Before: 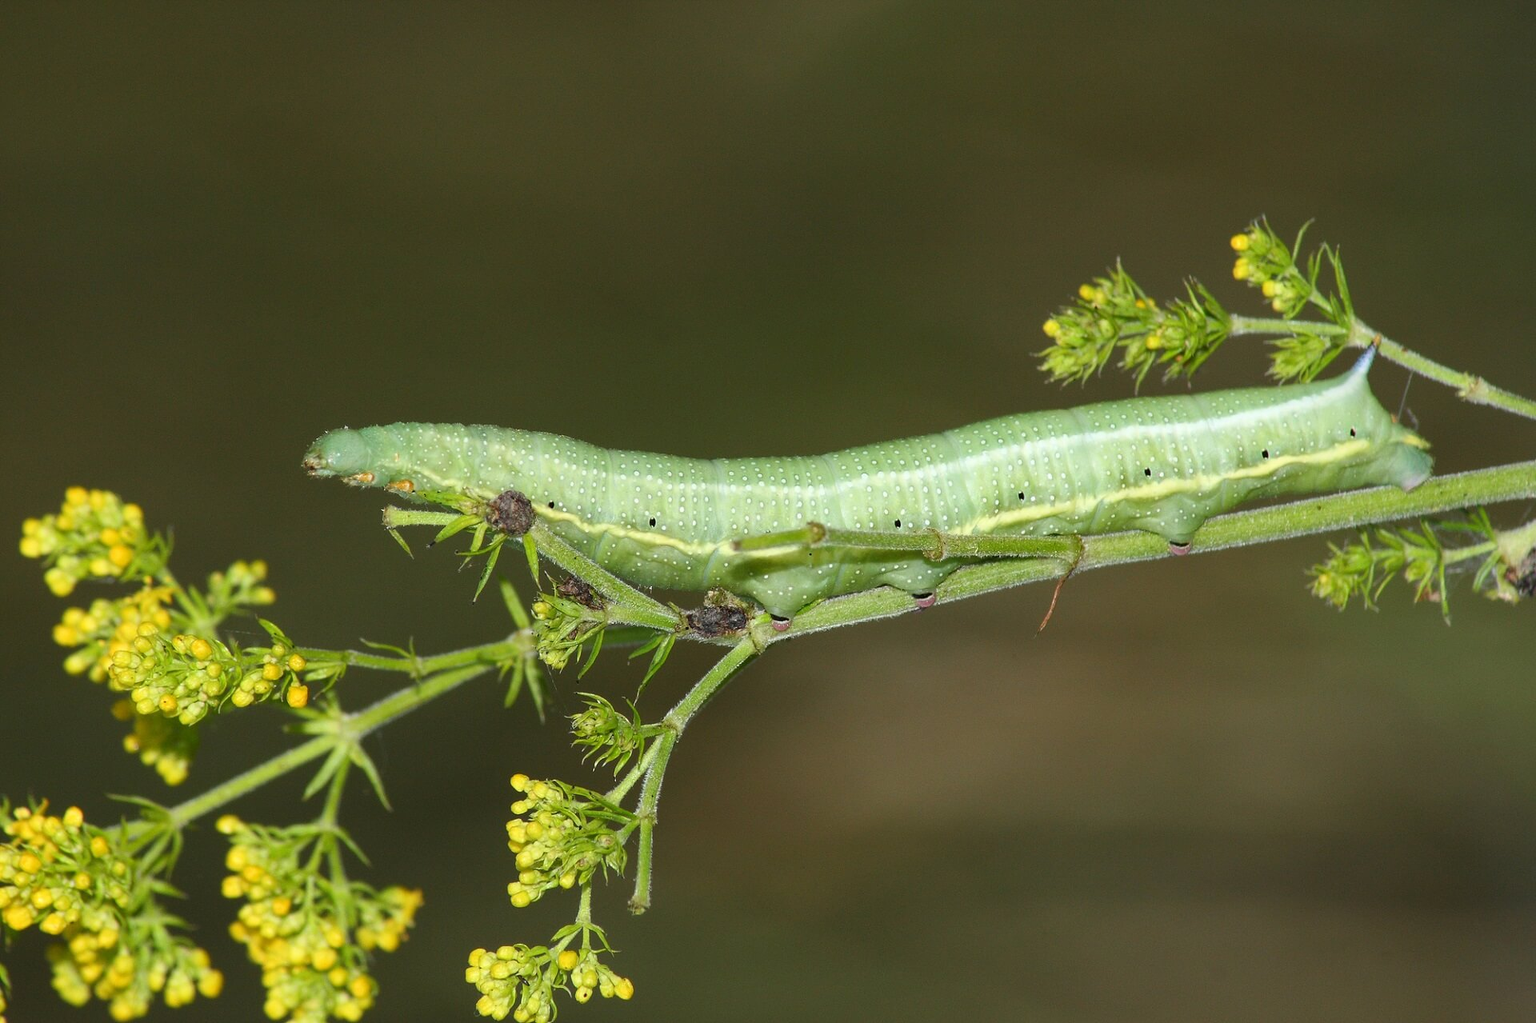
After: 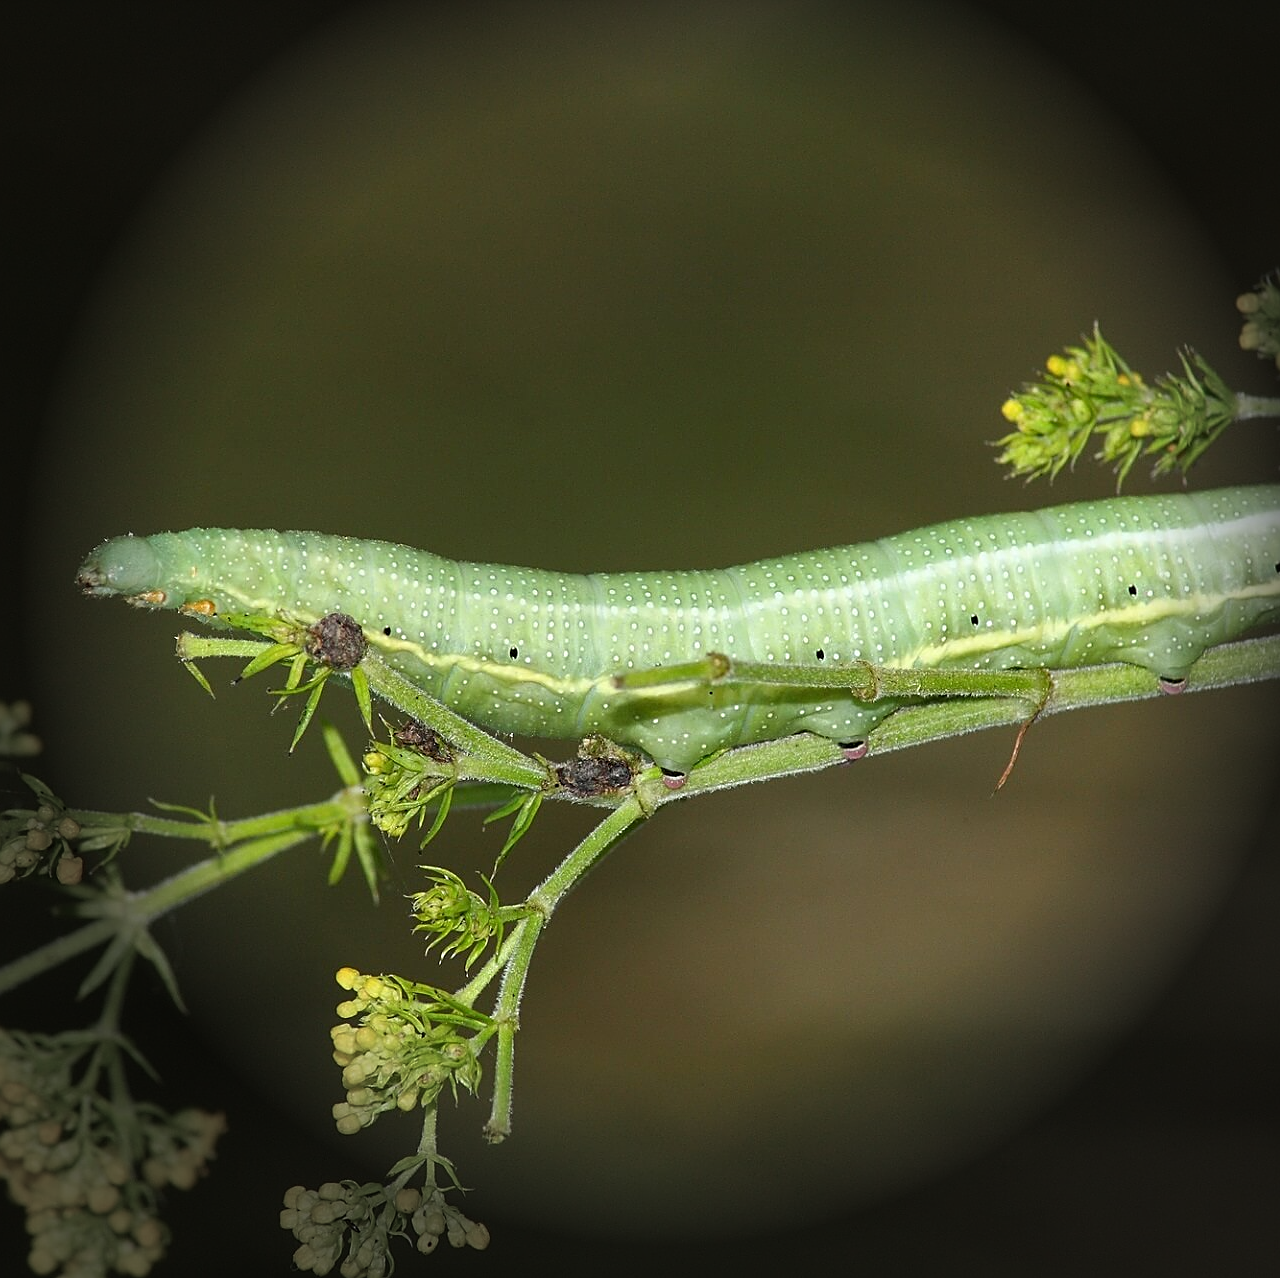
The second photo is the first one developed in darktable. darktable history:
sharpen: on, module defaults
vignetting: fall-off start 76.42%, fall-off radius 27.36%, brightness -0.872, center (0.037, -0.09), width/height ratio 0.971
crop and rotate: left 15.754%, right 17.579%
